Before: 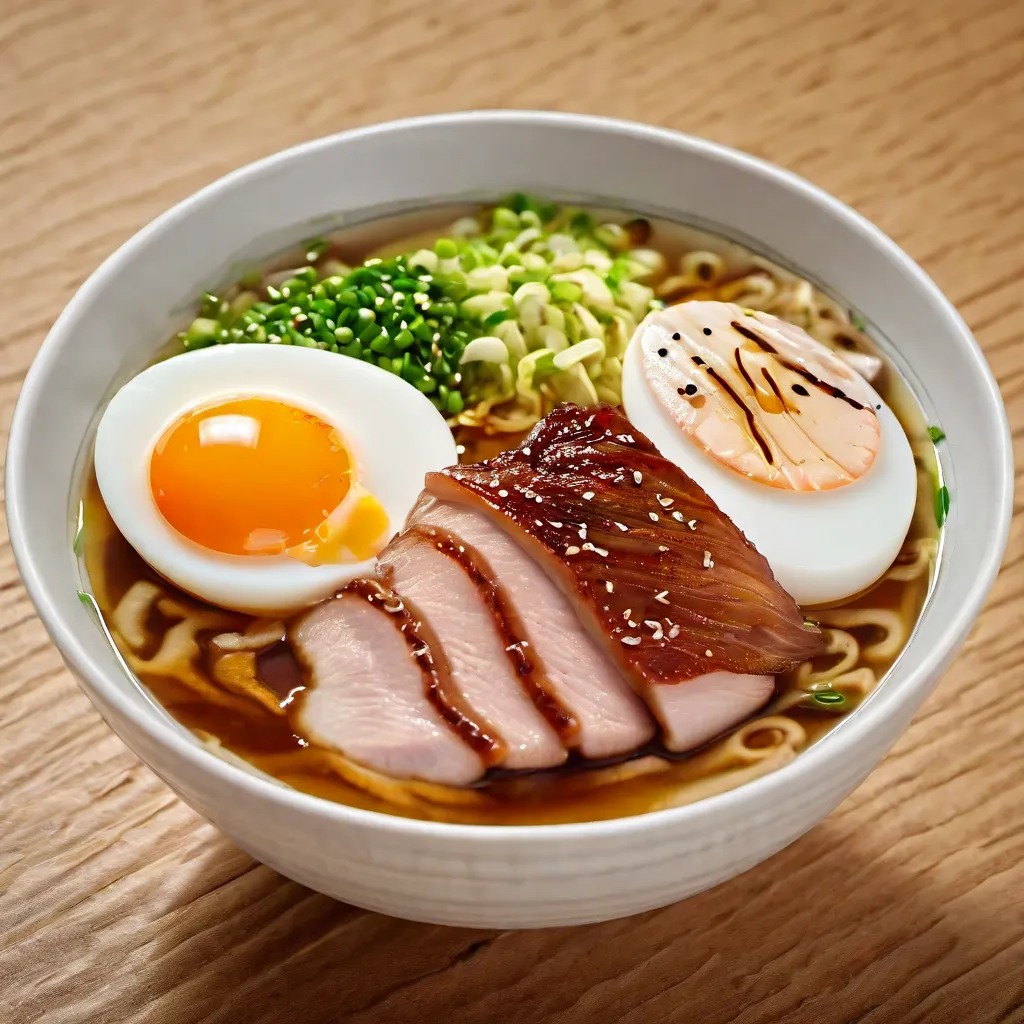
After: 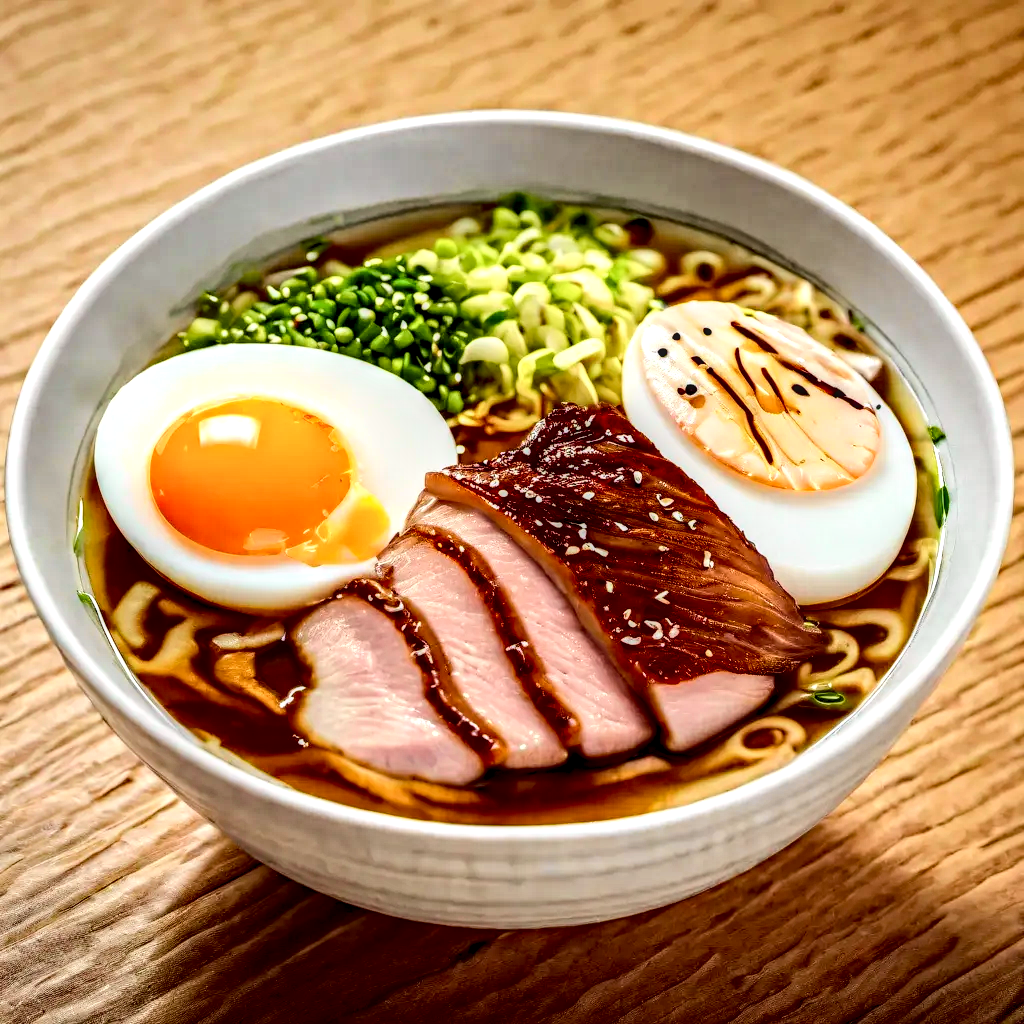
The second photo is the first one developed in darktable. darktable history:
haze removal: strength 0.29, distance 0.25, compatibility mode true, adaptive false
tone curve: curves: ch0 [(0, 0.012) (0.031, 0.02) (0.12, 0.083) (0.193, 0.171) (0.277, 0.279) (0.45, 0.52) (0.568, 0.676) (0.678, 0.777) (0.875, 0.92) (1, 0.965)]; ch1 [(0, 0) (0.243, 0.245) (0.402, 0.41) (0.493, 0.486) (0.508, 0.507) (0.531, 0.53) (0.551, 0.564) (0.646, 0.672) (0.694, 0.732) (1, 1)]; ch2 [(0, 0) (0.249, 0.216) (0.356, 0.343) (0.424, 0.442) (0.476, 0.482) (0.498, 0.502) (0.517, 0.517) (0.532, 0.545) (0.562, 0.575) (0.614, 0.644) (0.706, 0.748) (0.808, 0.809) (0.991, 0.968)], color space Lab, independent channels, preserve colors none
local contrast: highlights 19%, detail 186%
